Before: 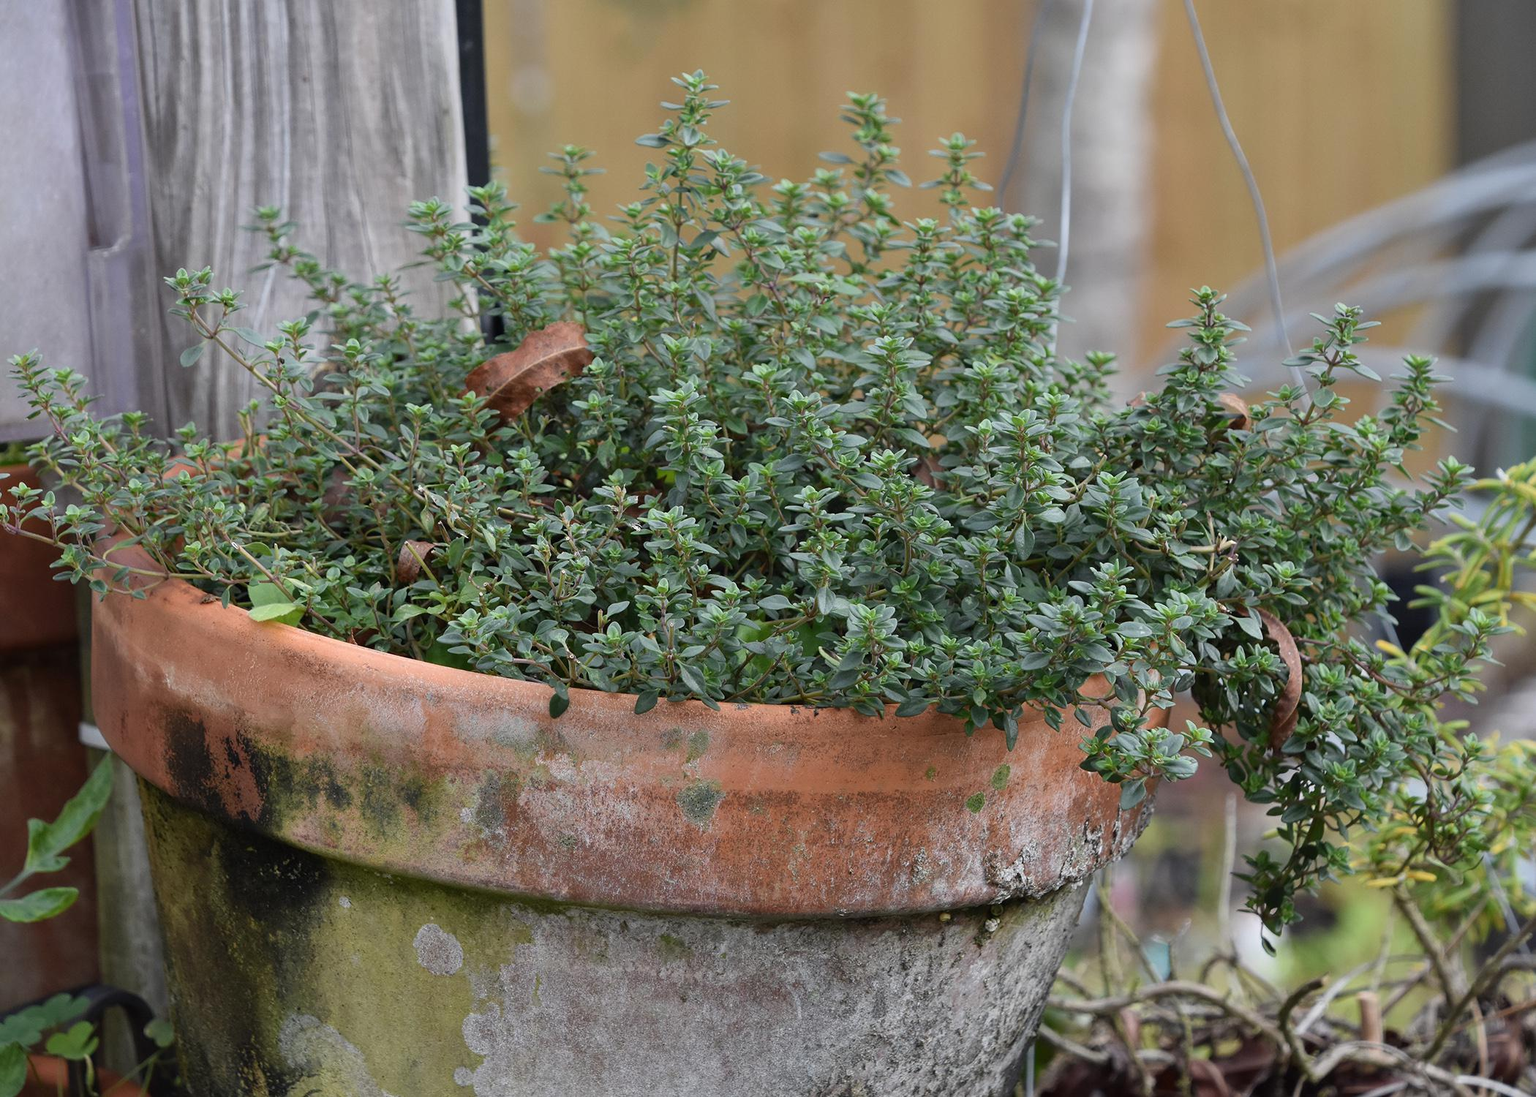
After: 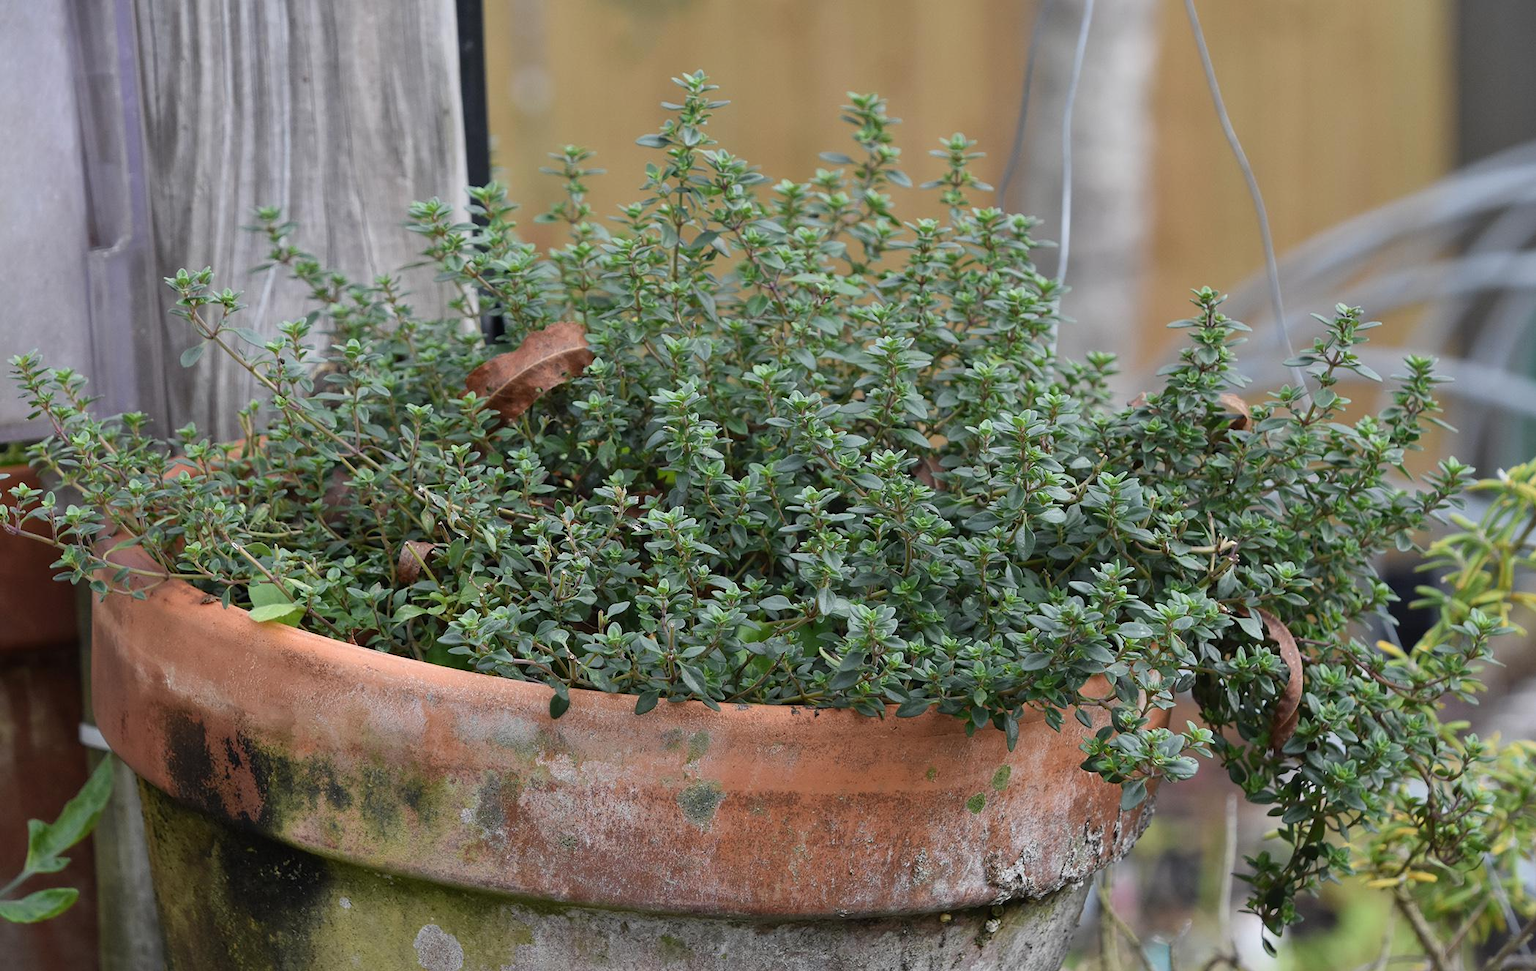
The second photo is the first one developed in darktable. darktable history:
color balance rgb: perceptual saturation grading › global saturation 0.513%
crop and rotate: top 0%, bottom 11.405%
